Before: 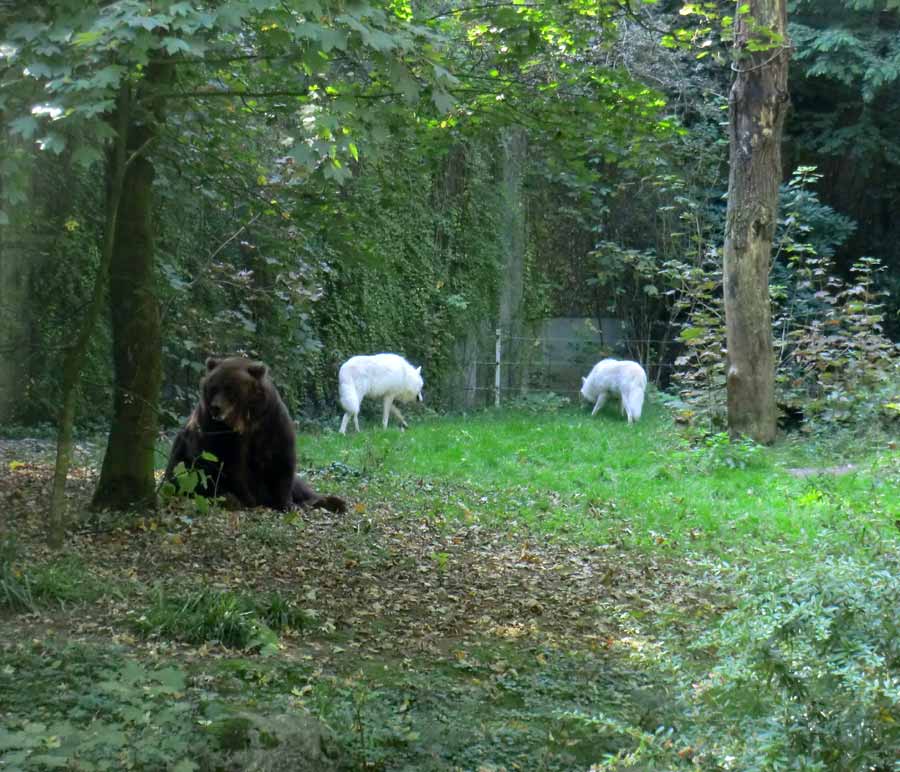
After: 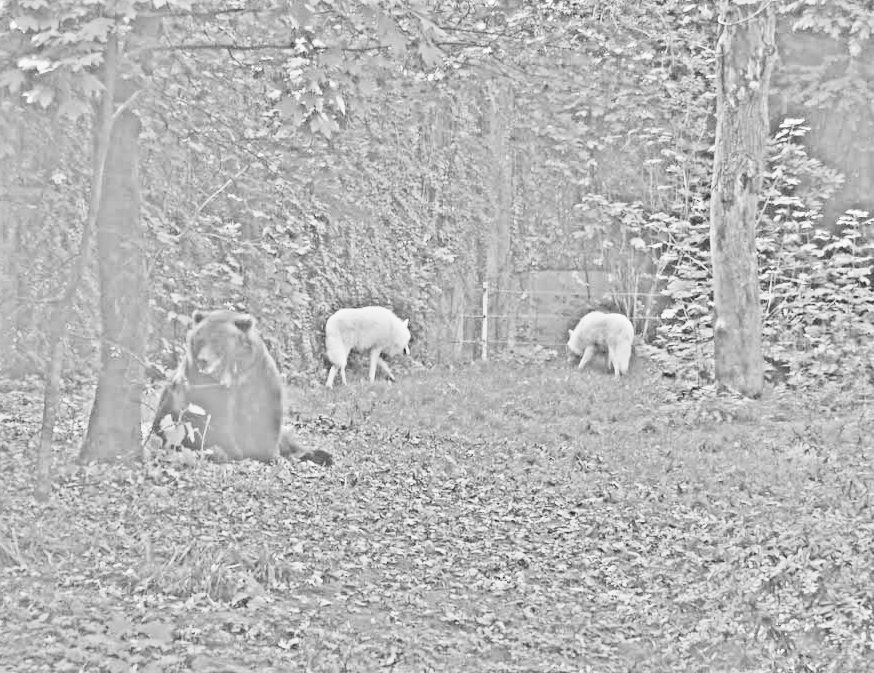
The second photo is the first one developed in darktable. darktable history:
crop: left 1.507%, top 6.147%, right 1.379%, bottom 6.637%
exposure: exposure 0.95 EV, compensate highlight preservation false
highpass: sharpness 25.84%, contrast boost 14.94%
rgb curve: curves: ch0 [(0, 0) (0.21, 0.15) (0.24, 0.21) (0.5, 0.75) (0.75, 0.96) (0.89, 0.99) (1, 1)]; ch1 [(0, 0.02) (0.21, 0.13) (0.25, 0.2) (0.5, 0.67) (0.75, 0.9) (0.89, 0.97) (1, 1)]; ch2 [(0, 0.02) (0.21, 0.13) (0.25, 0.2) (0.5, 0.67) (0.75, 0.9) (0.89, 0.97) (1, 1)], compensate middle gray true
